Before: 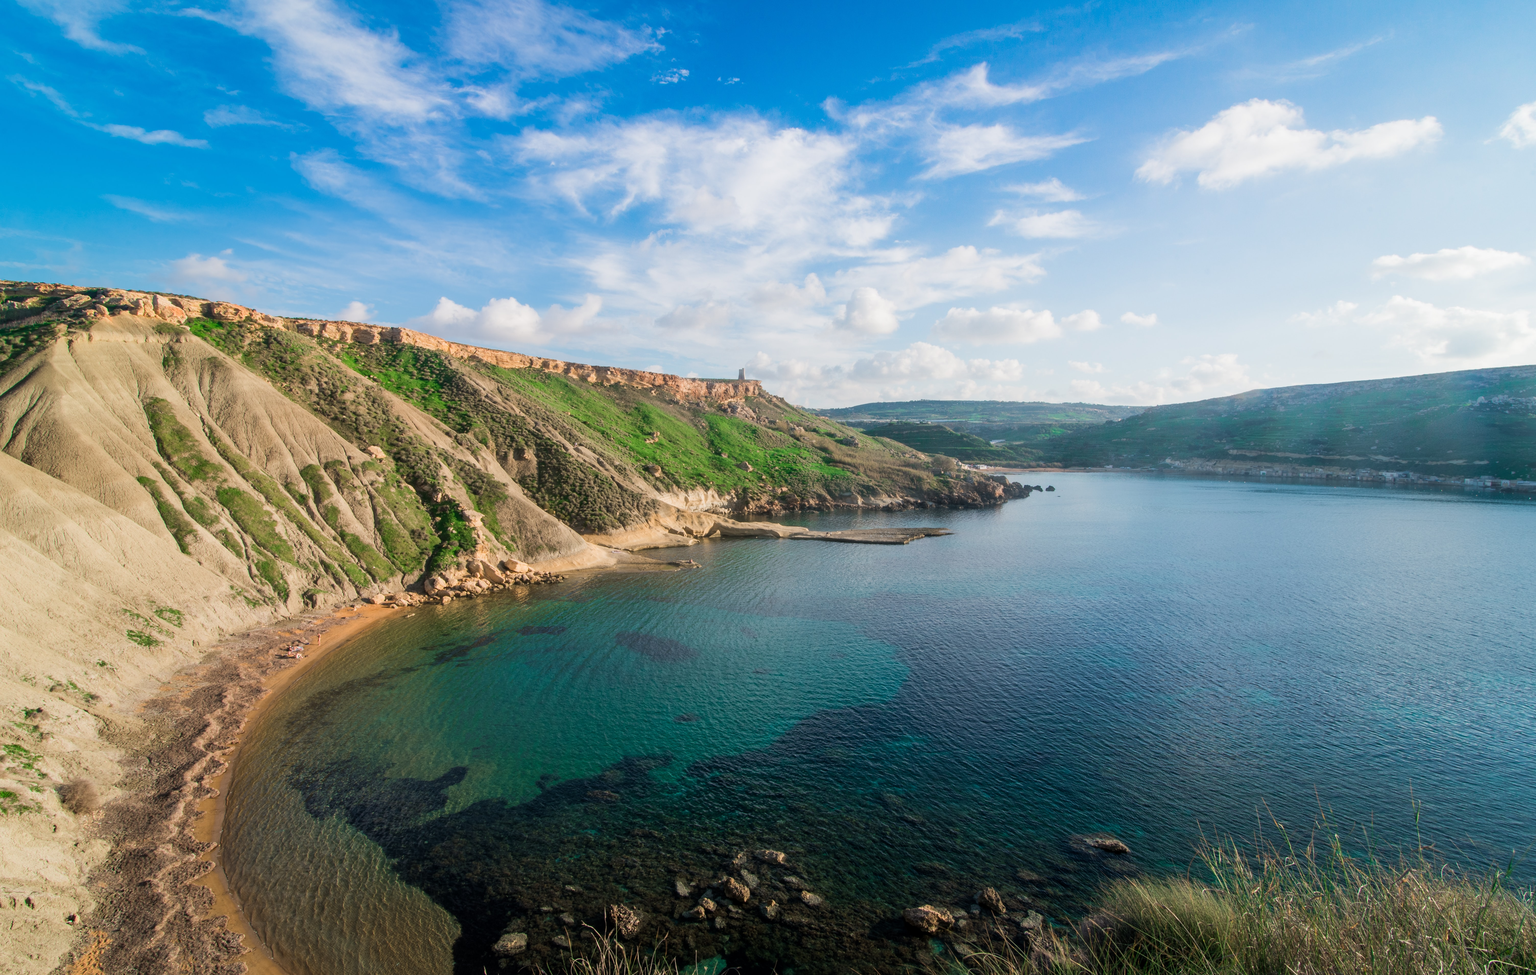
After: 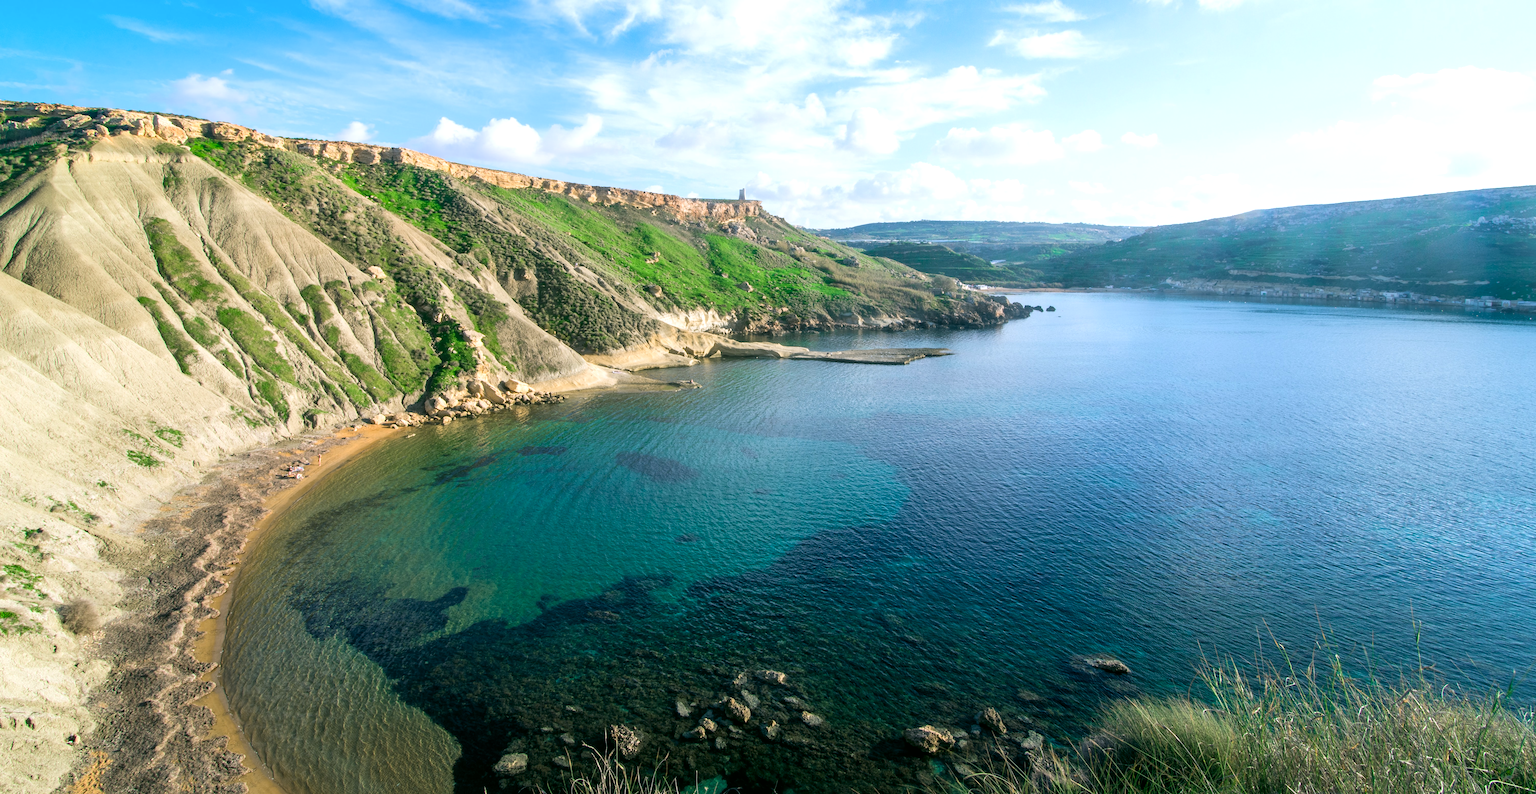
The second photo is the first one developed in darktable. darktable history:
crop and rotate: top 18.507%
color correction: highlights a* -0.482, highlights b* 9.48, shadows a* -9.48, shadows b* 0.803
exposure: black level correction 0.001, exposure 0.5 EV, compensate exposure bias true, compensate highlight preservation false
white balance: red 0.948, green 1.02, blue 1.176
